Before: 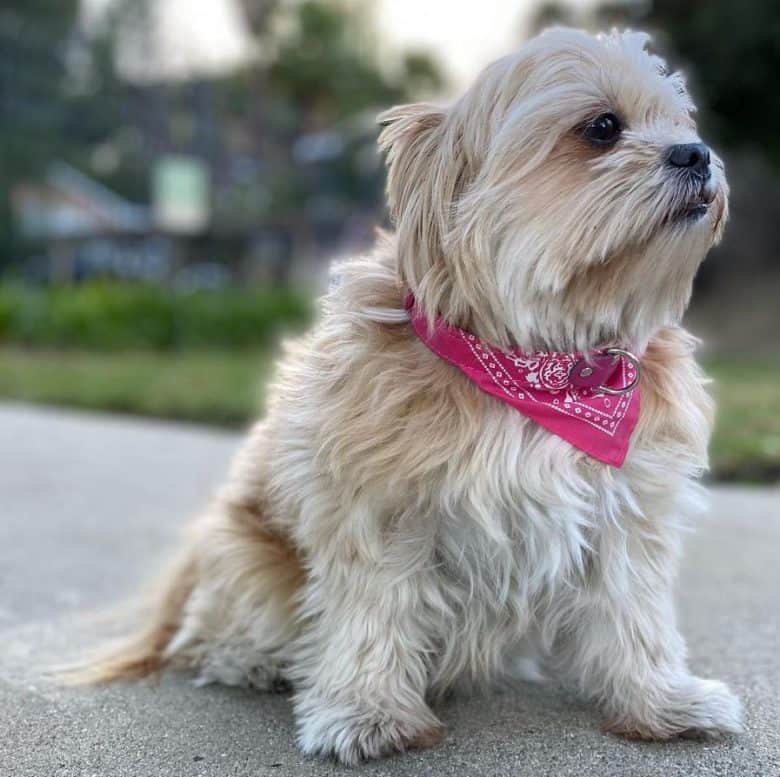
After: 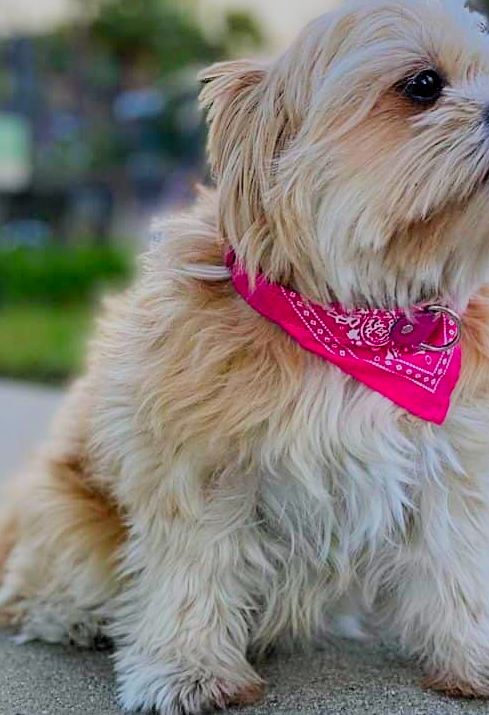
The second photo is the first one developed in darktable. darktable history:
sharpen: on, module defaults
crop and rotate: left 23.067%, top 5.623%, right 14.163%, bottom 2.276%
color correction: highlights b* -0.027, saturation 1.85
filmic rgb: black relative exposure -7.08 EV, white relative exposure 5.37 EV, hardness 3.03
exposure: exposure -0.174 EV, compensate highlight preservation false
